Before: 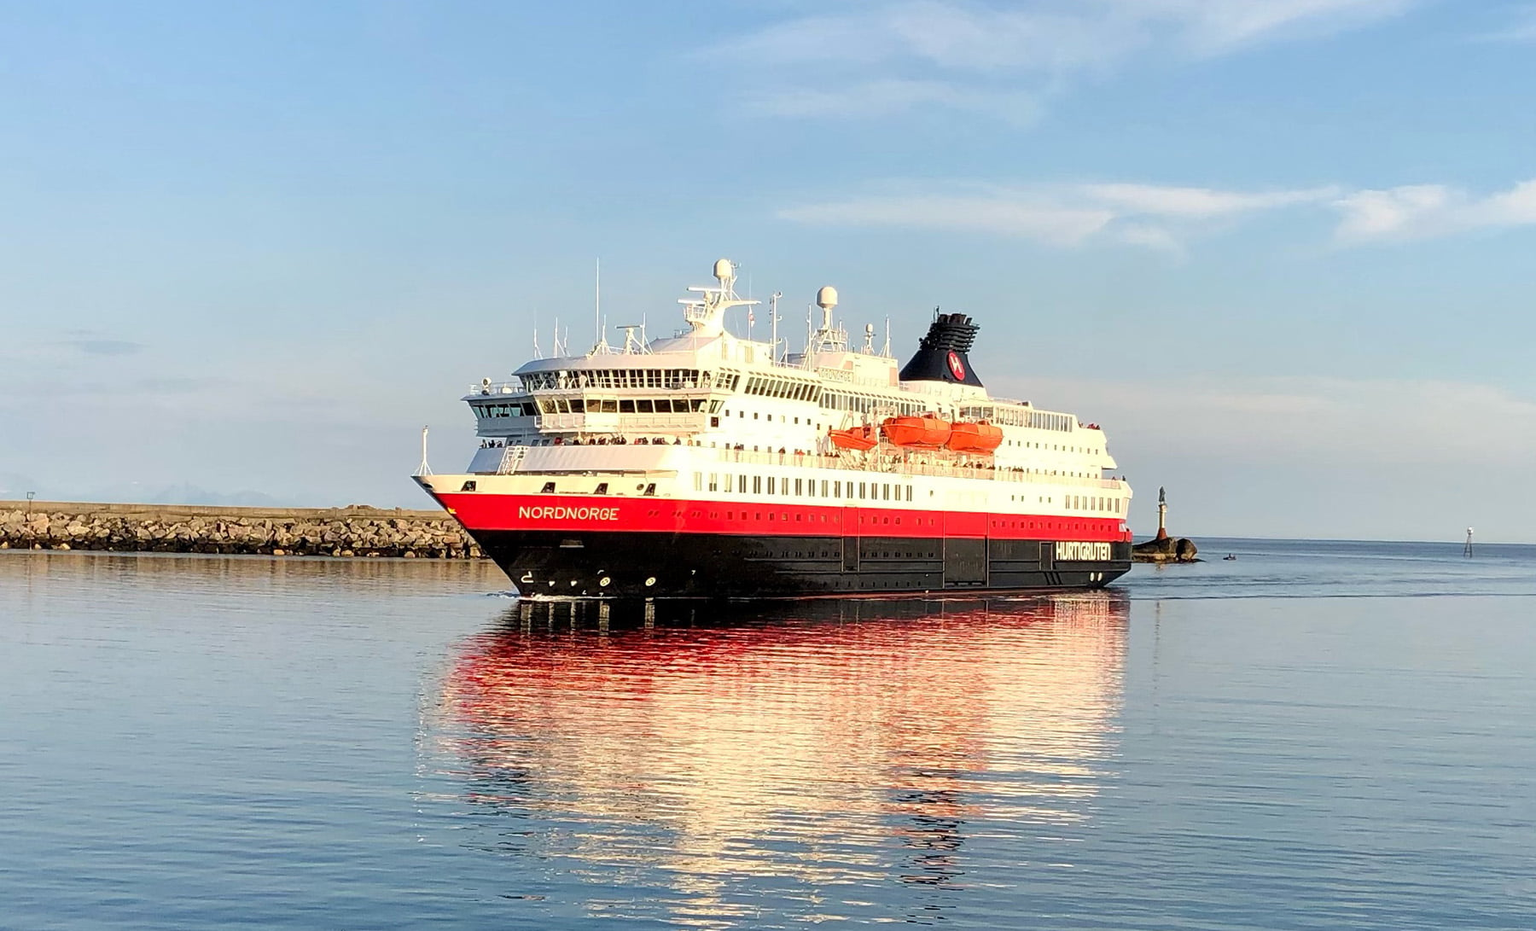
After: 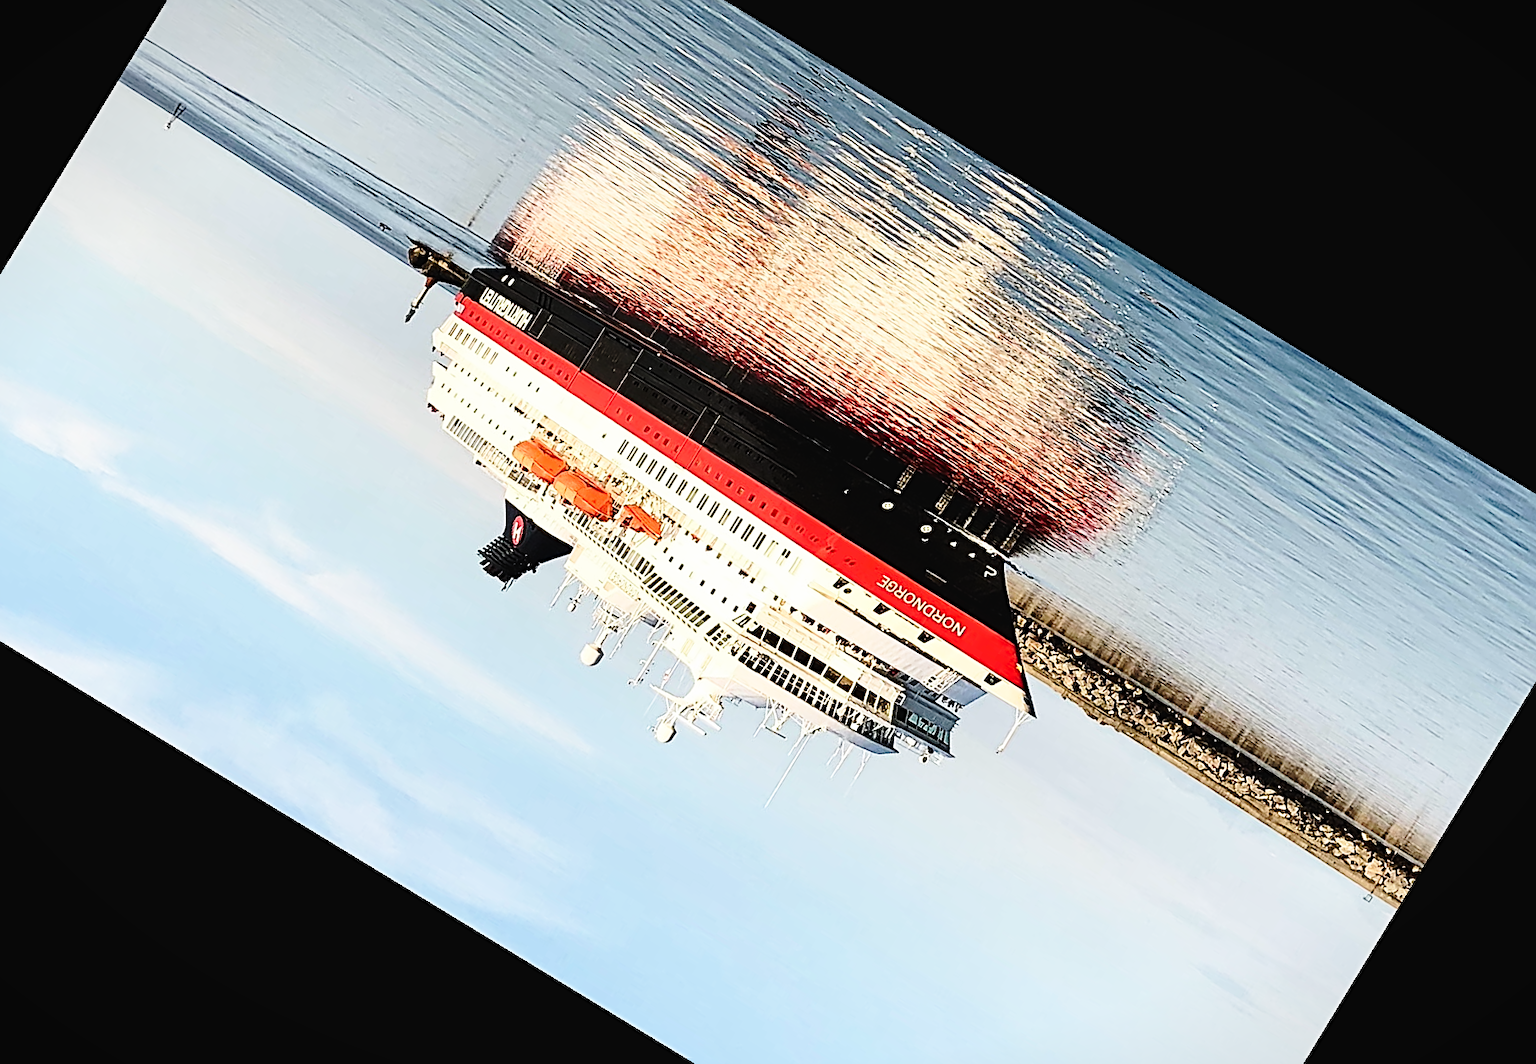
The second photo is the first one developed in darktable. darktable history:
exposure: black level correction -0.016, exposure -1.018 EV, compensate highlight preservation false
crop and rotate: angle 148.68°, left 9.111%, top 15.603%, right 4.588%, bottom 17.041%
contrast brightness saturation: contrast 0.14
sharpen: radius 2.584, amount 0.688
tone equalizer: -8 EV -1.08 EV, -7 EV -1.01 EV, -6 EV -0.867 EV, -5 EV -0.578 EV, -3 EV 0.578 EV, -2 EV 0.867 EV, -1 EV 1.01 EV, +0 EV 1.08 EV, edges refinement/feathering 500, mask exposure compensation -1.57 EV, preserve details no
vignetting: fall-off start 100%, brightness -0.282, width/height ratio 1.31
base curve: curves: ch0 [(0, 0) (0.028, 0.03) (0.121, 0.232) (0.46, 0.748) (0.859, 0.968) (1, 1)], preserve colors none
